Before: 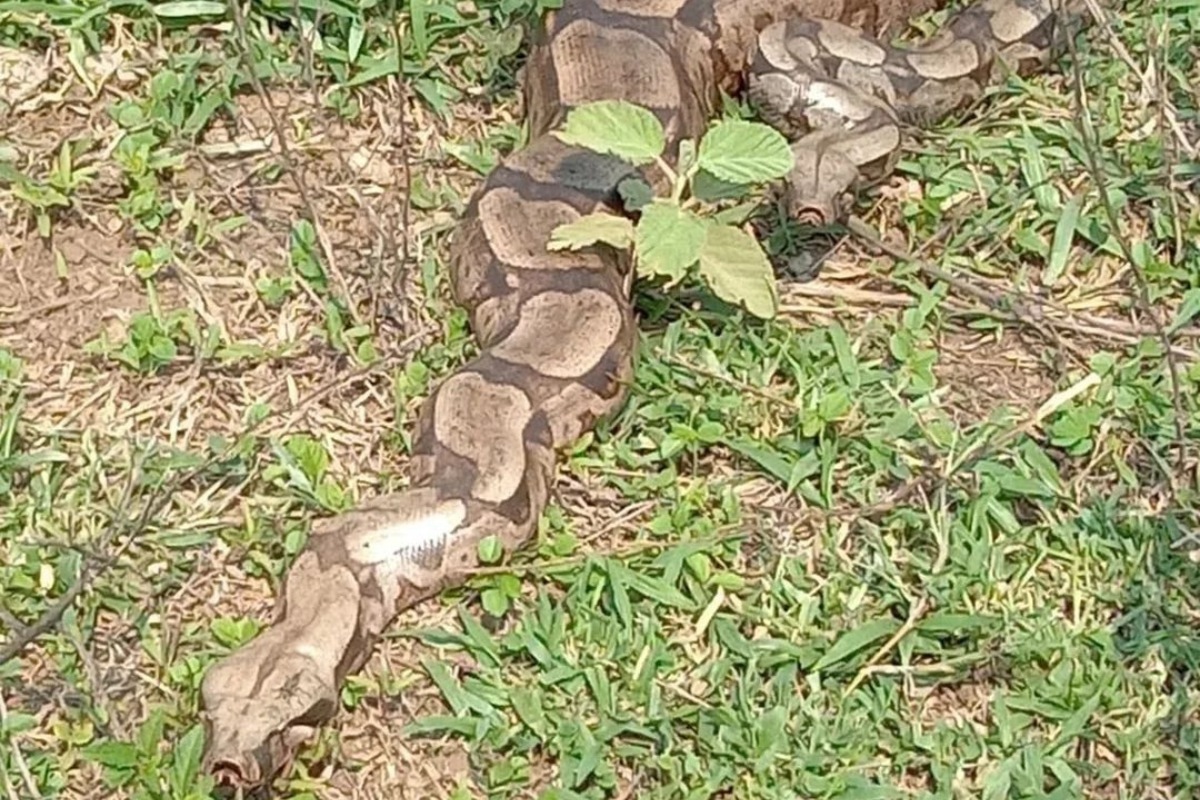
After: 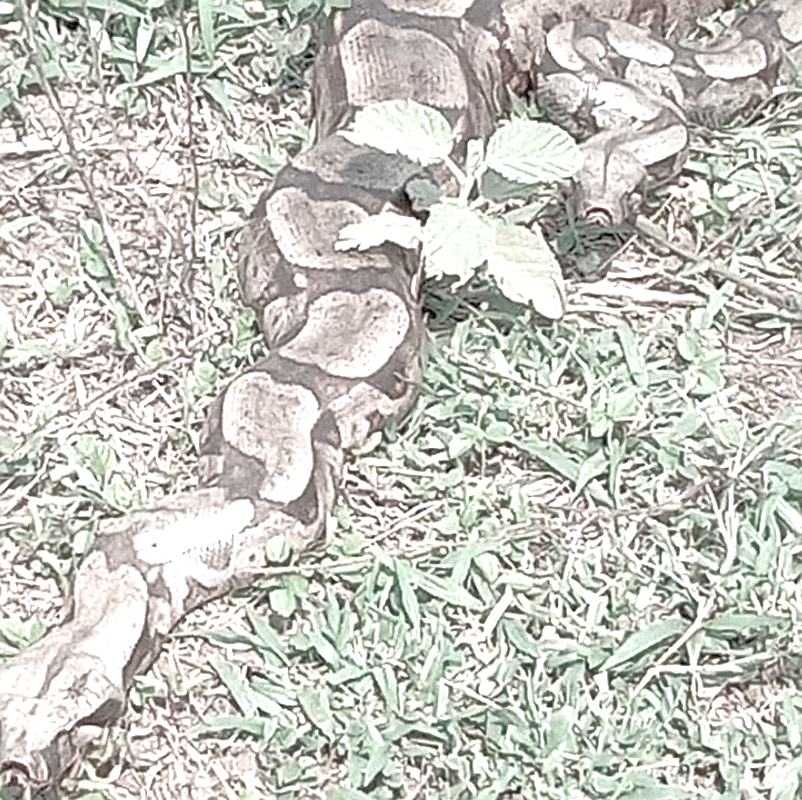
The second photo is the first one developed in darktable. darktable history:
color contrast: green-magenta contrast 0.3, blue-yellow contrast 0.15
exposure: exposure 0.77 EV, compensate highlight preservation false
tone equalizer: -7 EV 0.15 EV, -6 EV 0.6 EV, -5 EV 1.15 EV, -4 EV 1.33 EV, -3 EV 1.15 EV, -2 EV 0.6 EV, -1 EV 0.15 EV, mask exposure compensation -0.5 EV
crop and rotate: left 17.732%, right 15.423%
contrast brightness saturation: saturation 0.18
sharpen: on, module defaults
